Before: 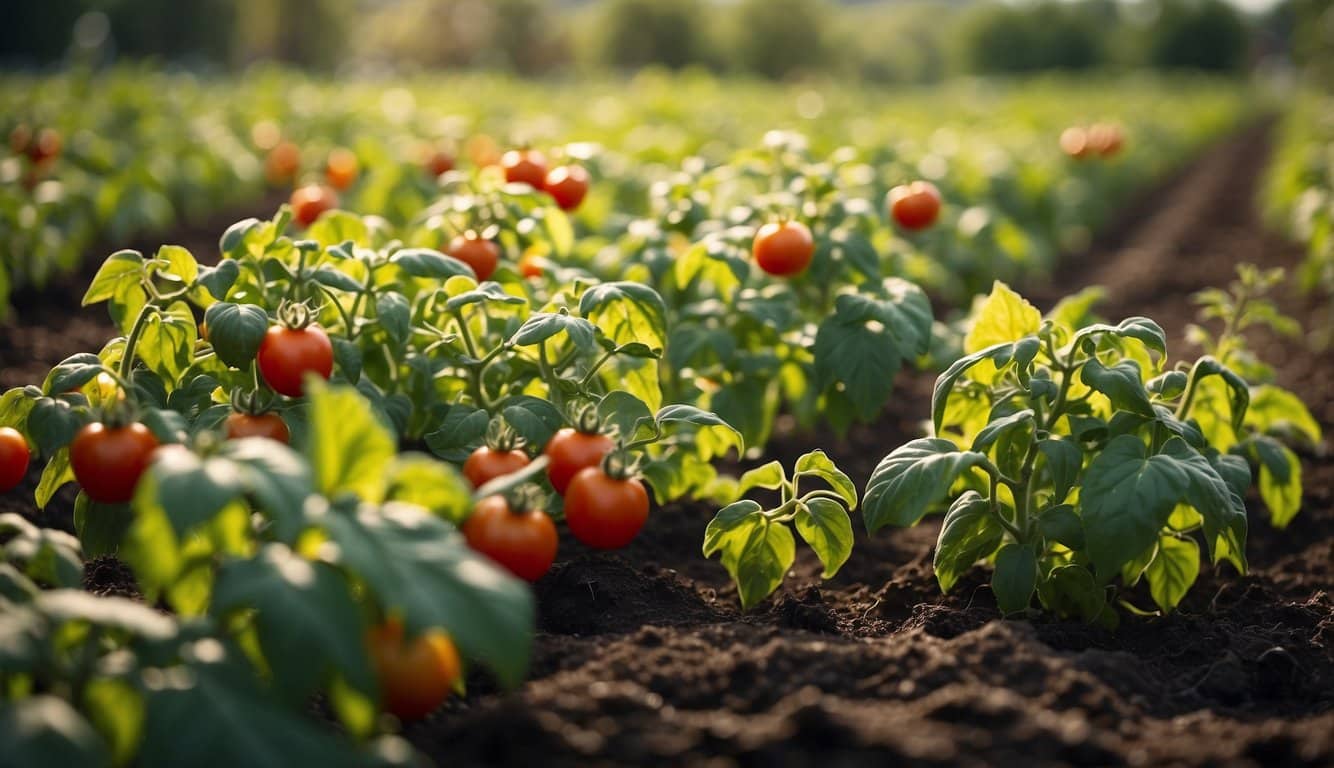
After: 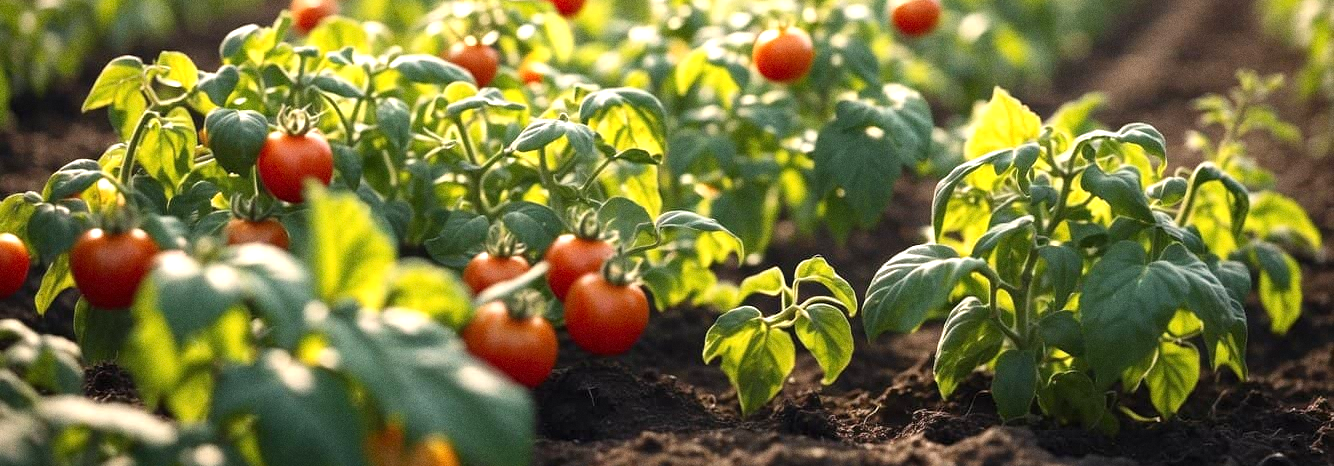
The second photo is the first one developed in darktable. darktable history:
crop and rotate: top 25.357%, bottom 13.942%
exposure: exposure 0.564 EV, compensate highlight preservation false
grain: coarseness 0.09 ISO
